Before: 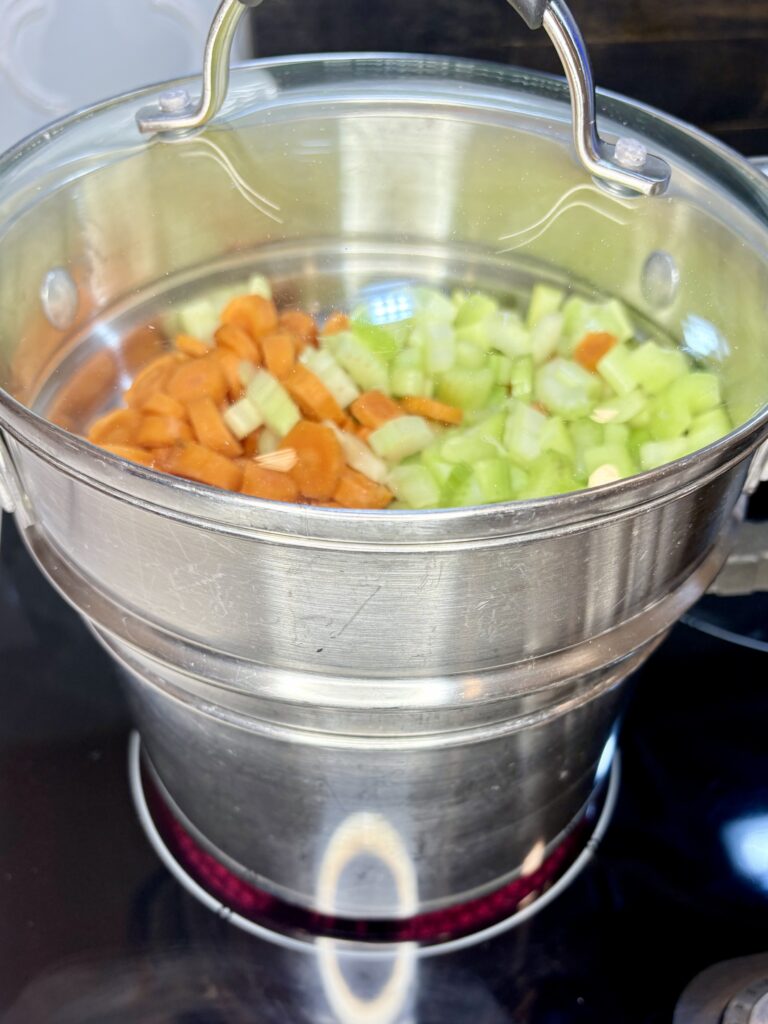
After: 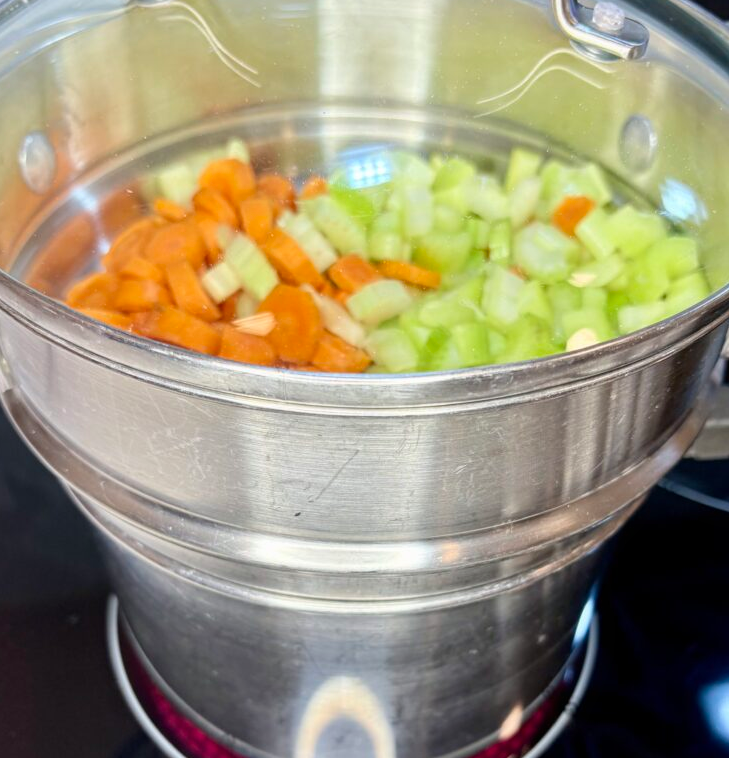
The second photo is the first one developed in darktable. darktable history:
crop and rotate: left 2.991%, top 13.302%, right 1.981%, bottom 12.636%
contrast equalizer: y [[0.5, 0.5, 0.478, 0.5, 0.5, 0.5], [0.5 ×6], [0.5 ×6], [0 ×6], [0 ×6]]
